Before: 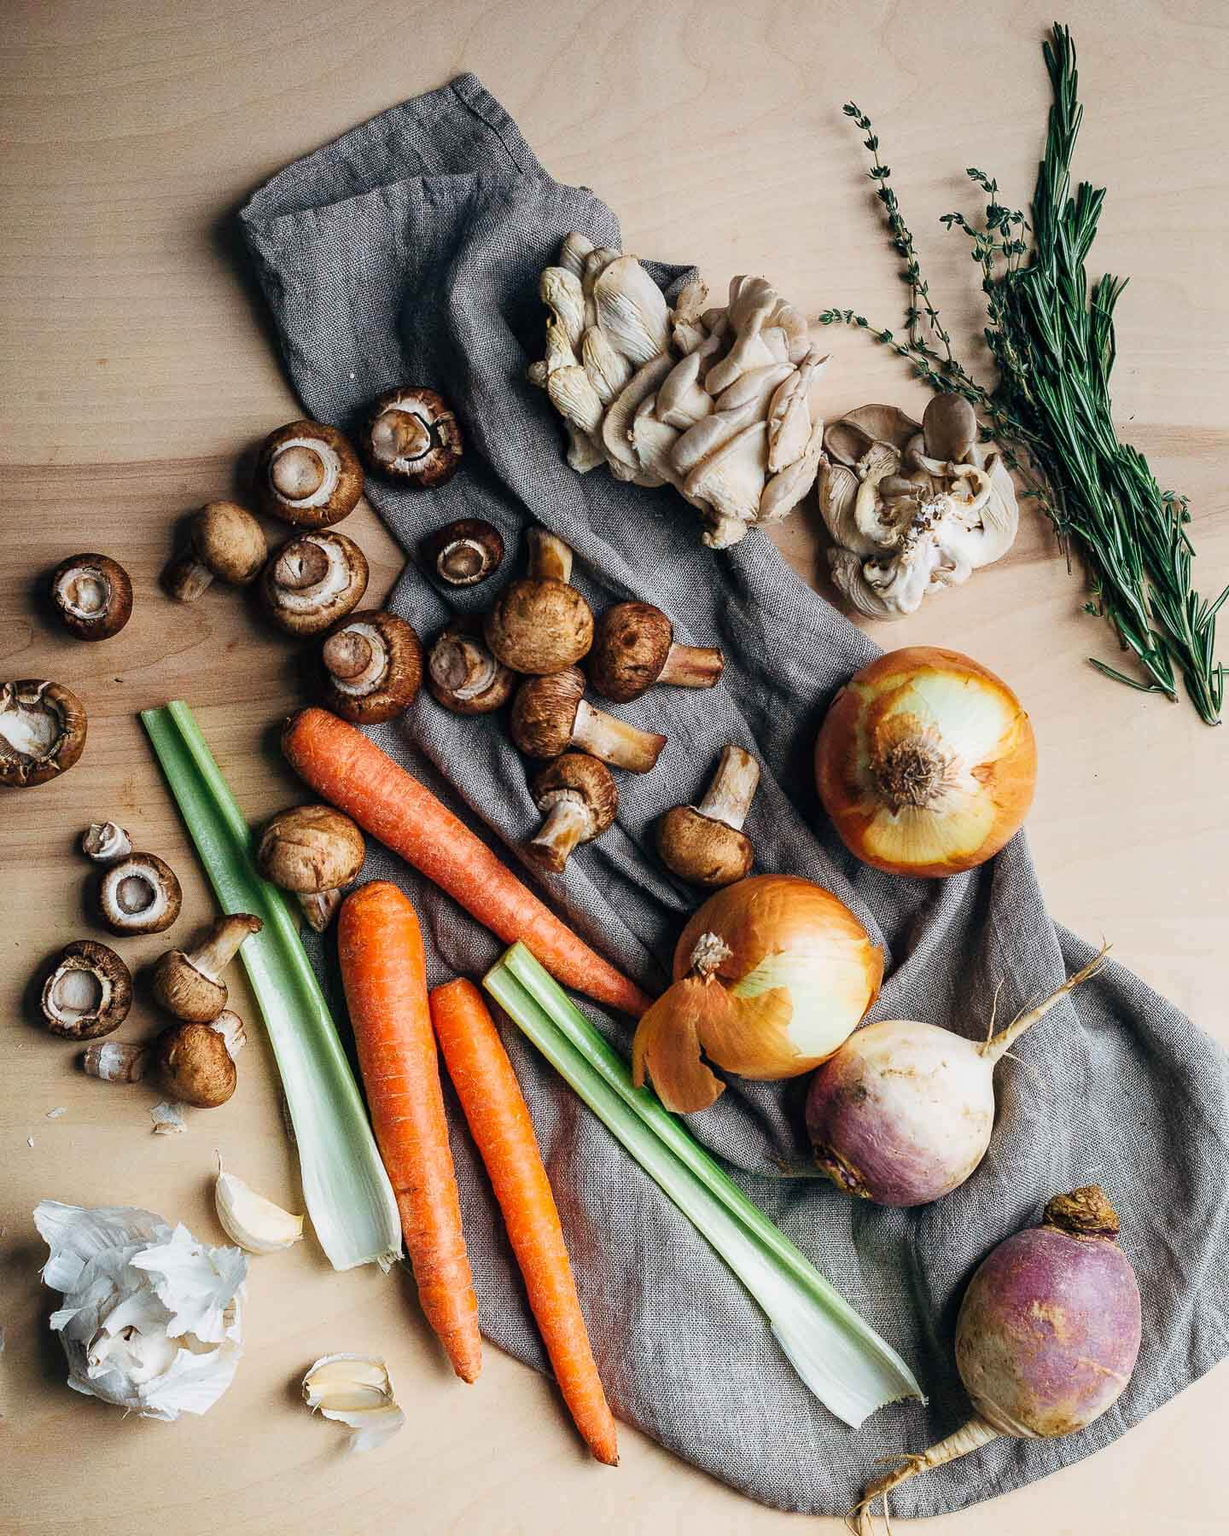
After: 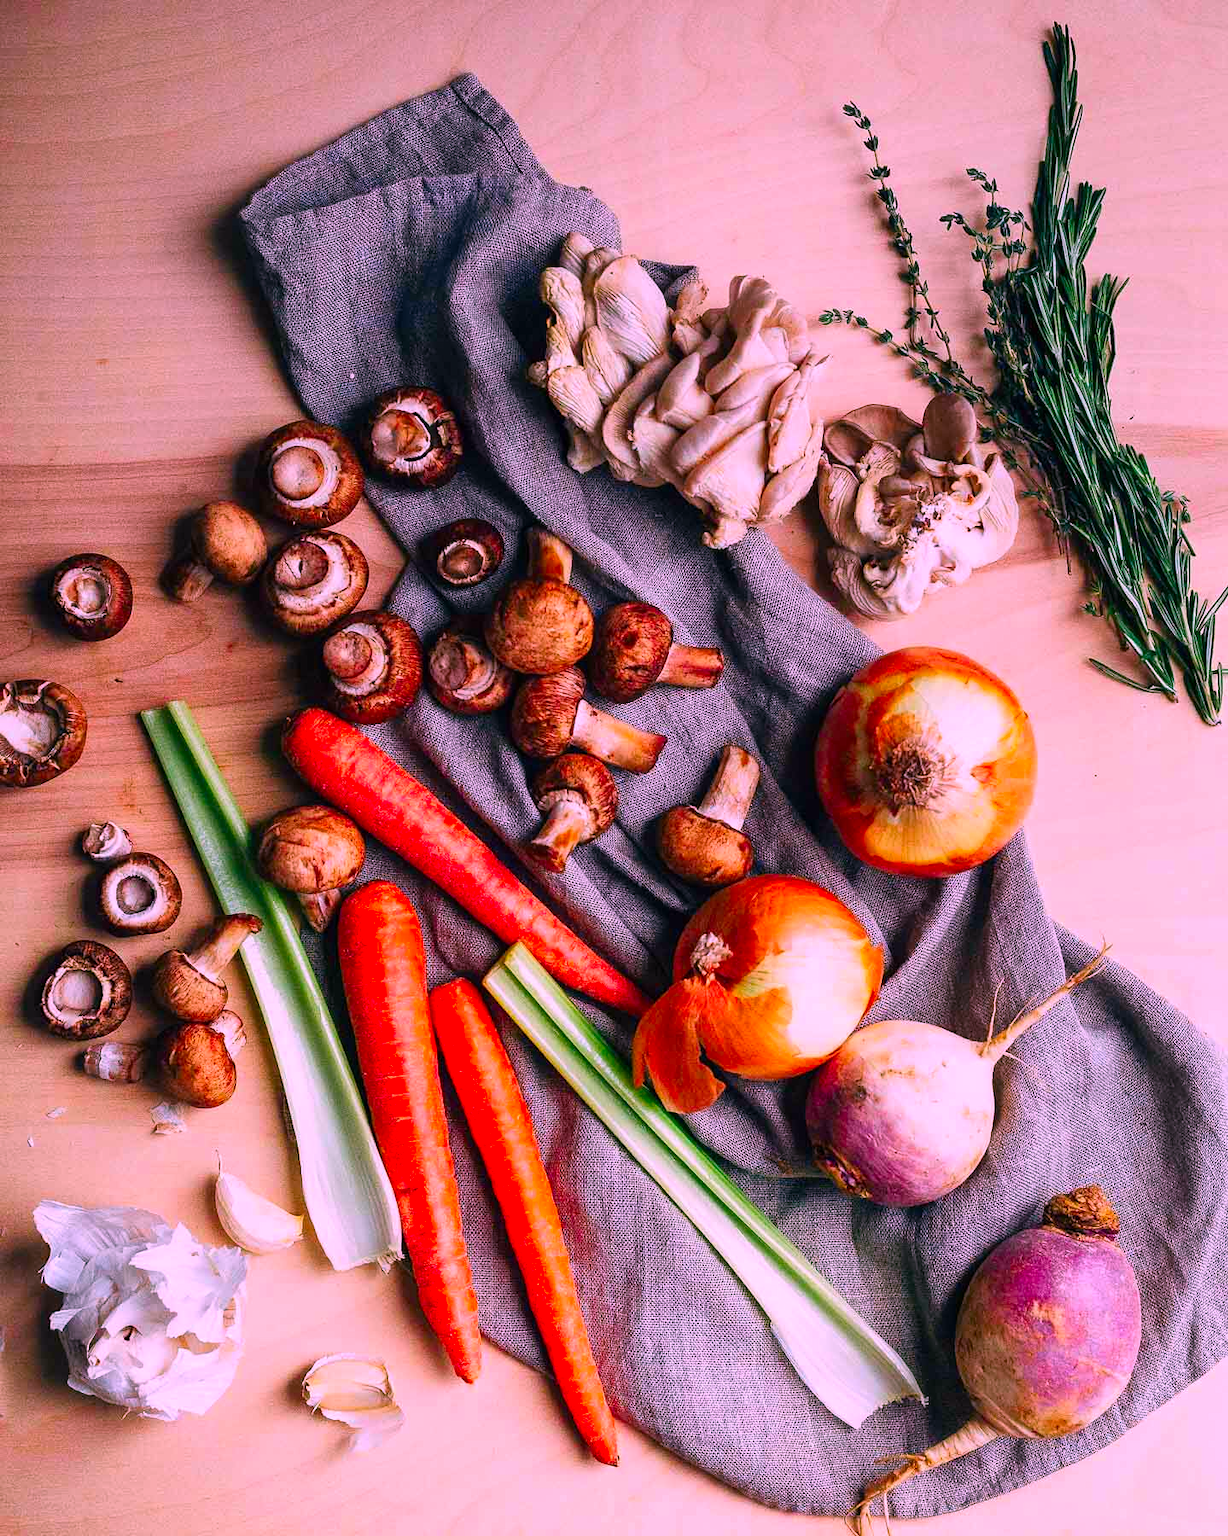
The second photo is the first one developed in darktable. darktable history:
color correction: highlights a* 18.73, highlights b* -11.91, saturation 1.7
